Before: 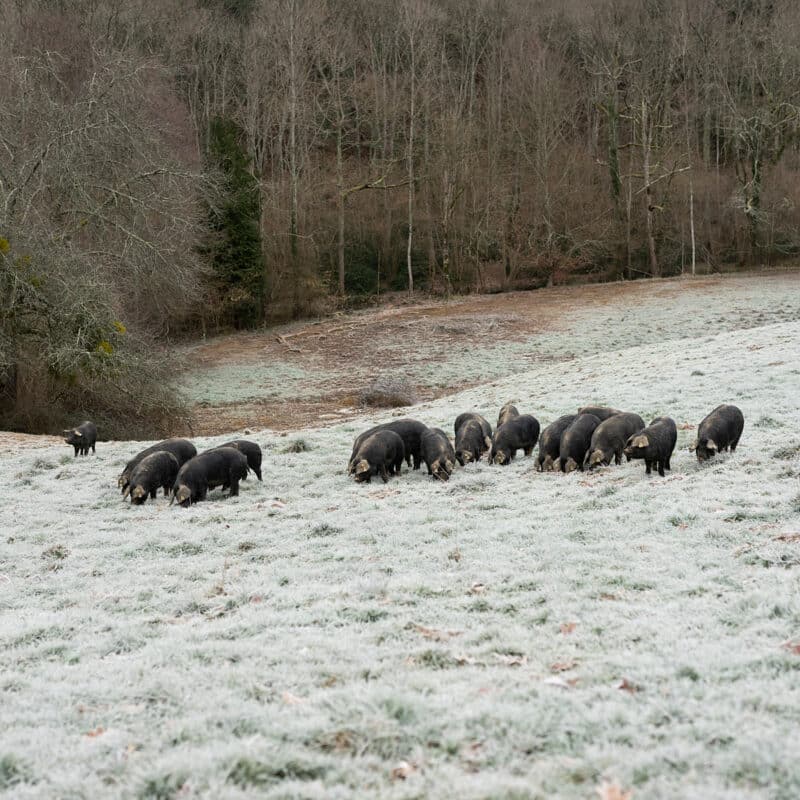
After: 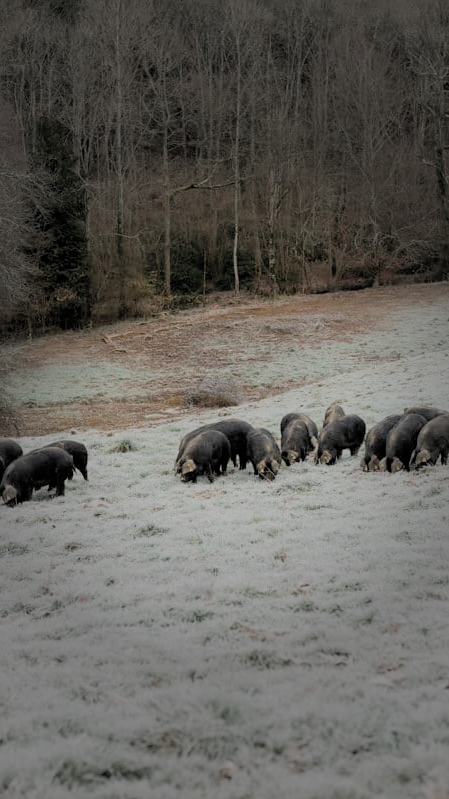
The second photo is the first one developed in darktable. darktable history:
filmic rgb: black relative exposure -6.52 EV, white relative exposure 4.75 EV, hardness 3.14, contrast 0.805, add noise in highlights 0.001, preserve chrominance max RGB, color science v3 (2019), use custom middle-gray values true, contrast in highlights soft
vignetting: fall-off start 30.33%, fall-off radius 35.4%
crop: left 21.834%, right 21.995%, bottom 0.011%
